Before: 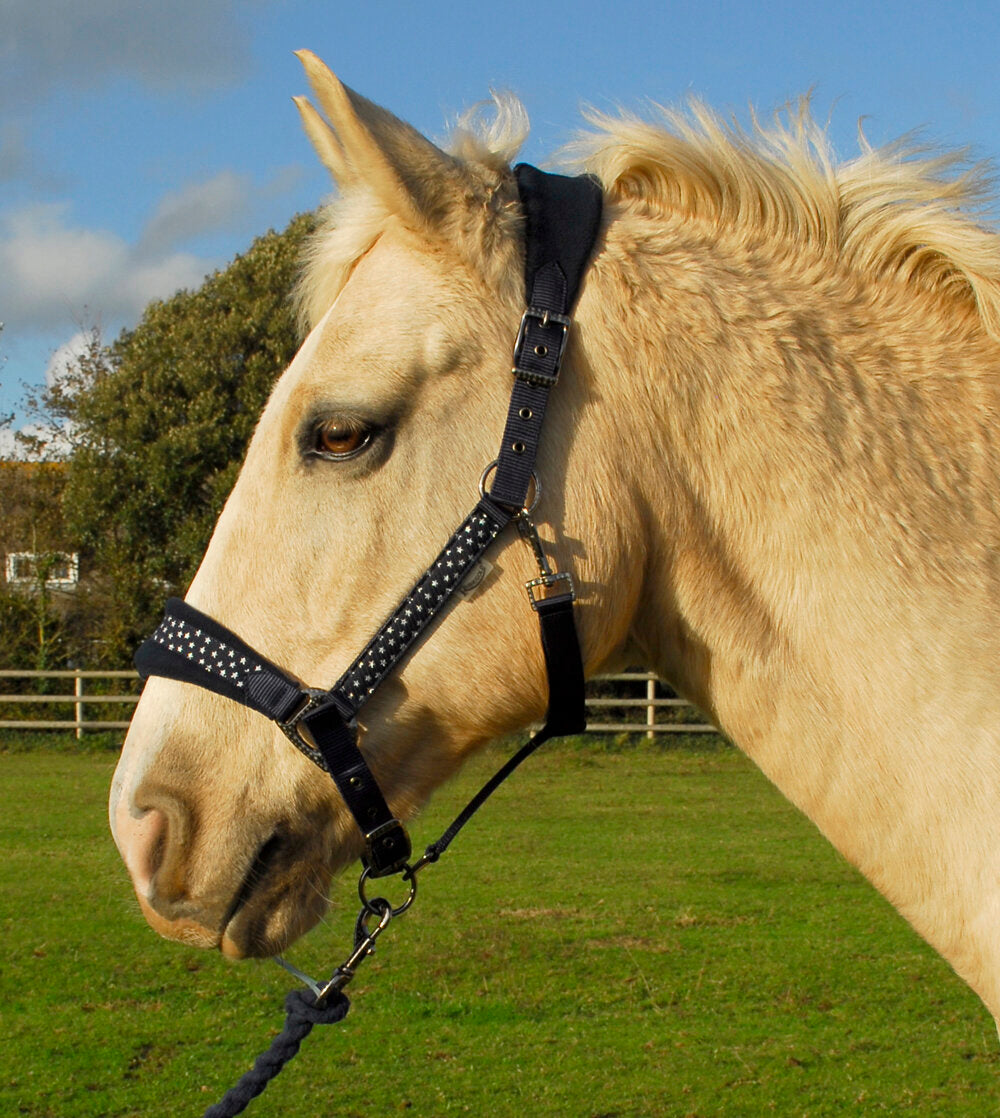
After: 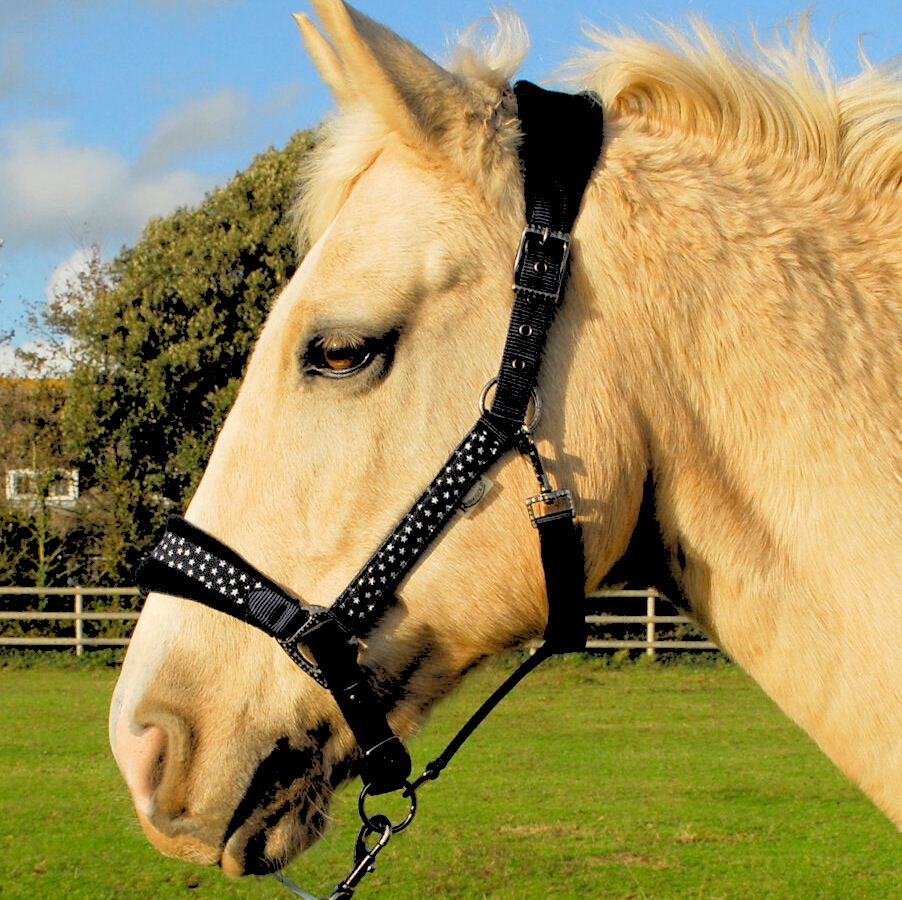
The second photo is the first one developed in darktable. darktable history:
rgb levels: levels [[0.027, 0.429, 0.996], [0, 0.5, 1], [0, 0.5, 1]]
crop: top 7.49%, right 9.717%, bottom 11.943%
